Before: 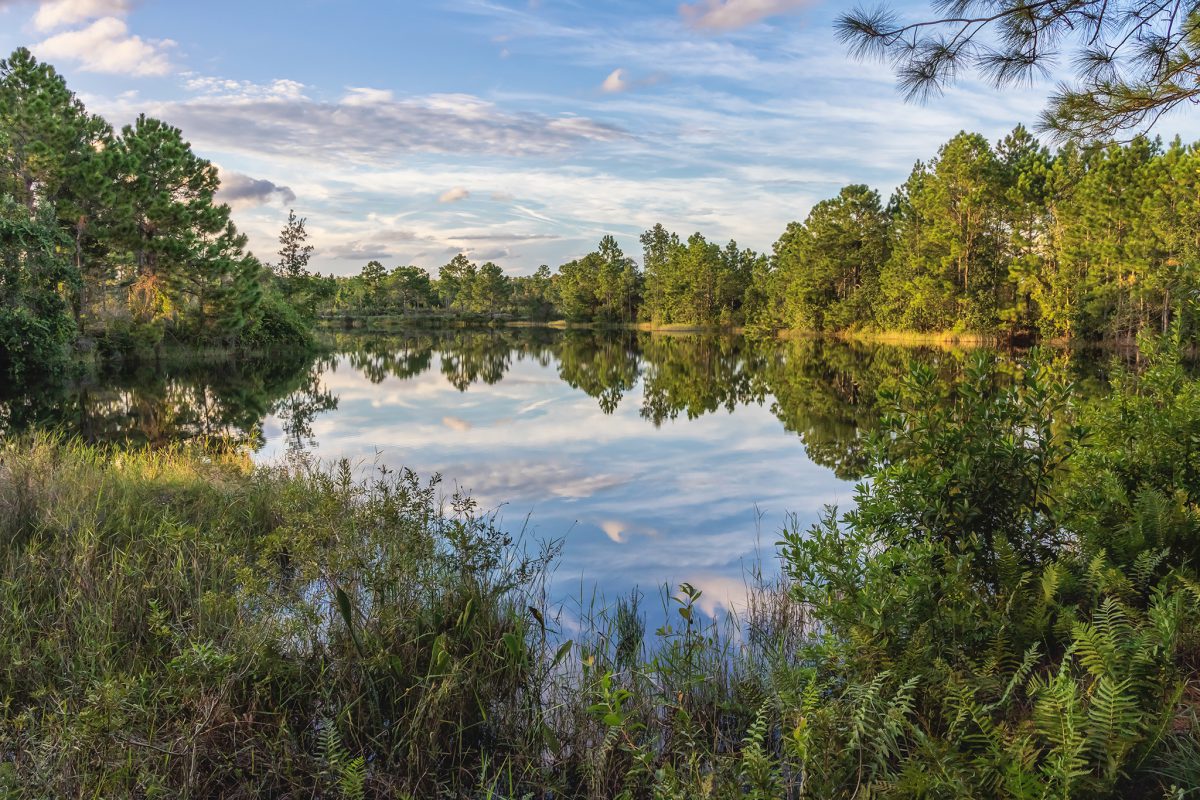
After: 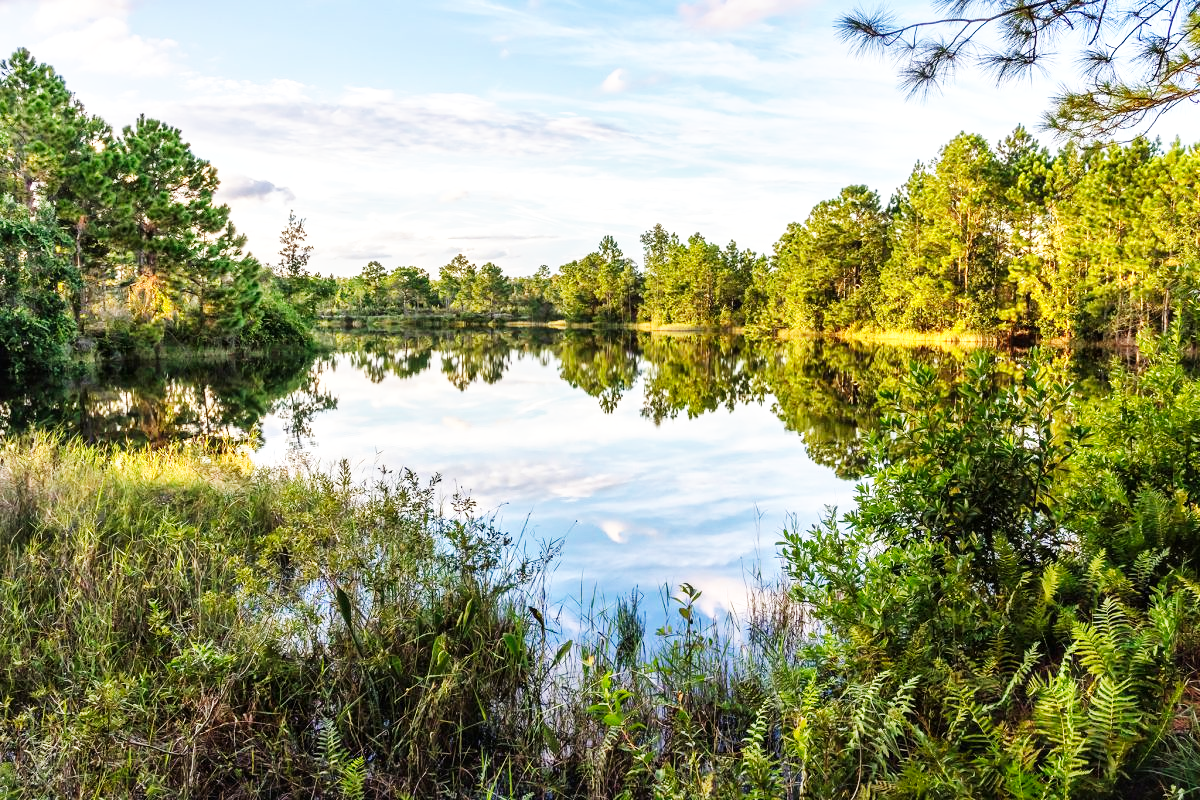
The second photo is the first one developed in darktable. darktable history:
local contrast: mode bilateral grid, contrast 20, coarseness 50, detail 120%, midtone range 0.2
base curve: curves: ch0 [(0, 0) (0.007, 0.004) (0.027, 0.03) (0.046, 0.07) (0.207, 0.54) (0.442, 0.872) (0.673, 0.972) (1, 1)], preserve colors none
